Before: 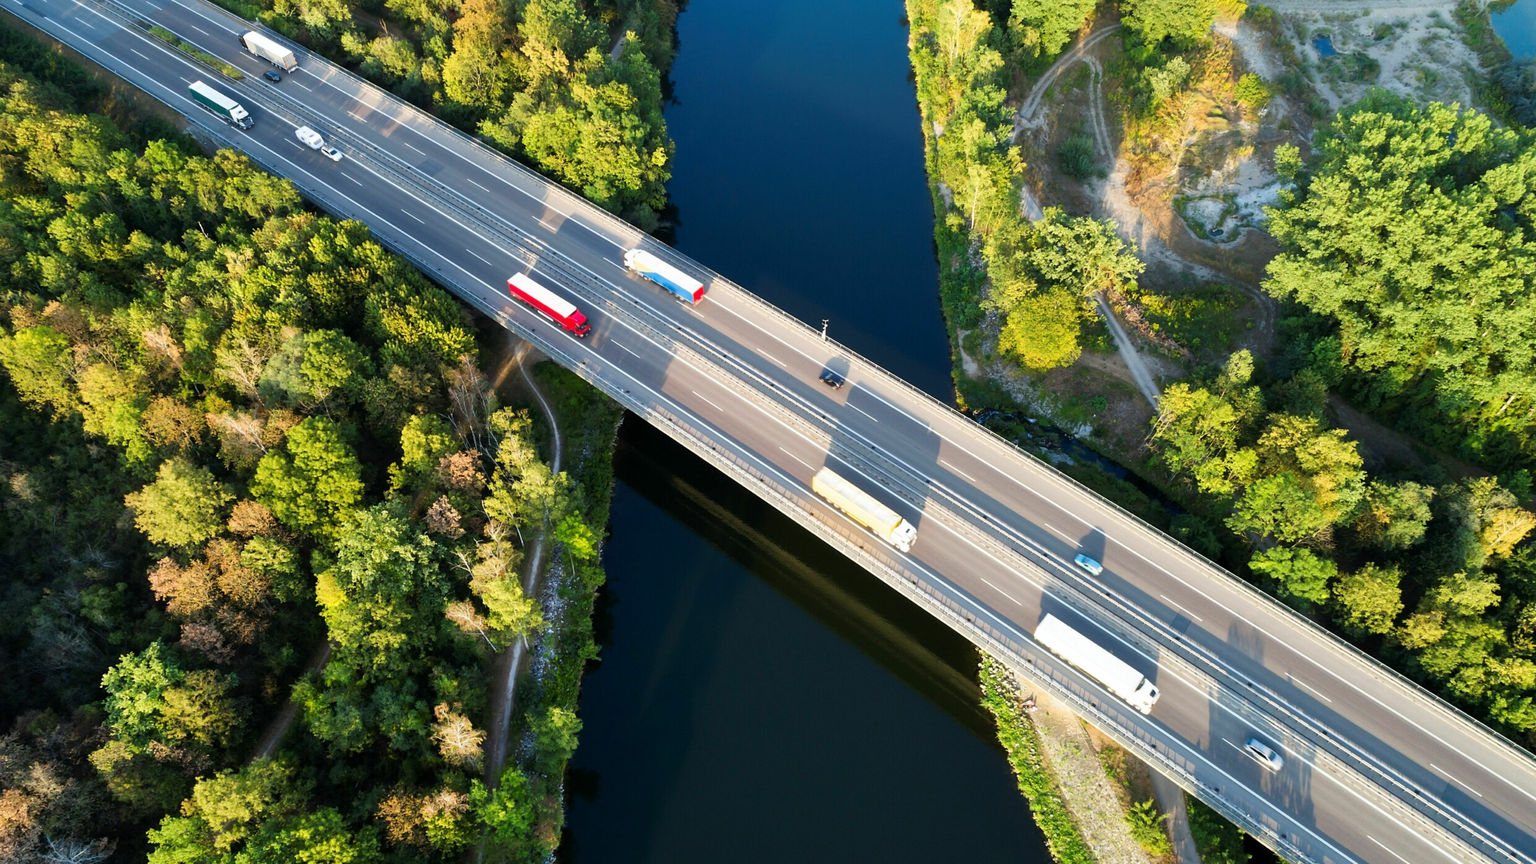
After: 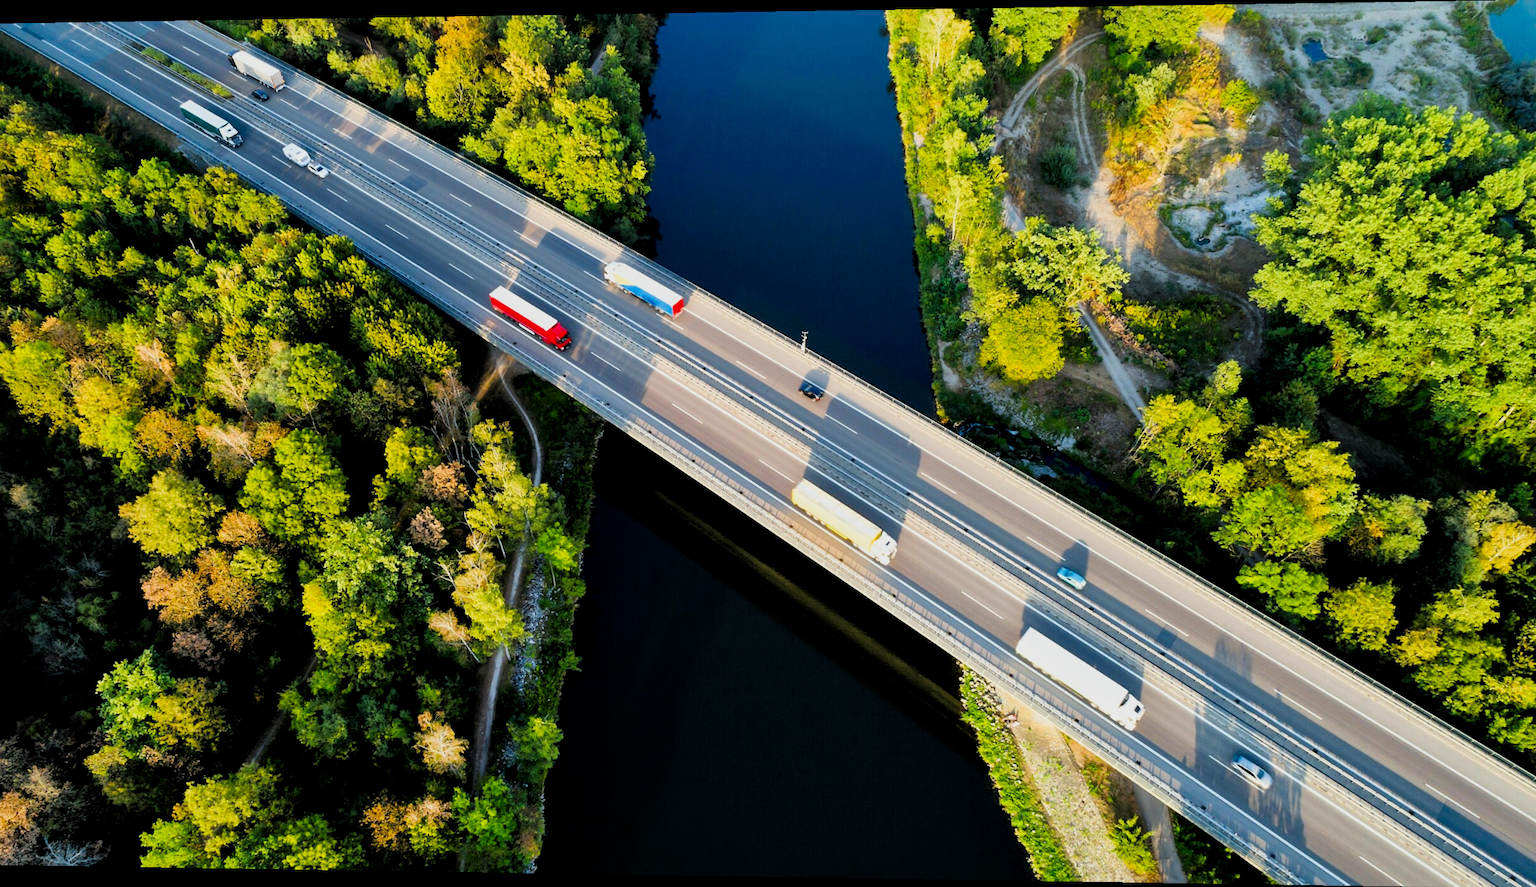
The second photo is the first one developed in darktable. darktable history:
filmic rgb: black relative exposure -7.75 EV, white relative exposure 4.4 EV, threshold 3 EV, target black luminance 0%, hardness 3.76, latitude 50.51%, contrast 1.074, highlights saturation mix 10%, shadows ↔ highlights balance -0.22%, color science v4 (2020), enable highlight reconstruction true
rotate and perspective: lens shift (horizontal) -0.055, automatic cropping off
local contrast: mode bilateral grid, contrast 20, coarseness 50, detail 132%, midtone range 0.2
